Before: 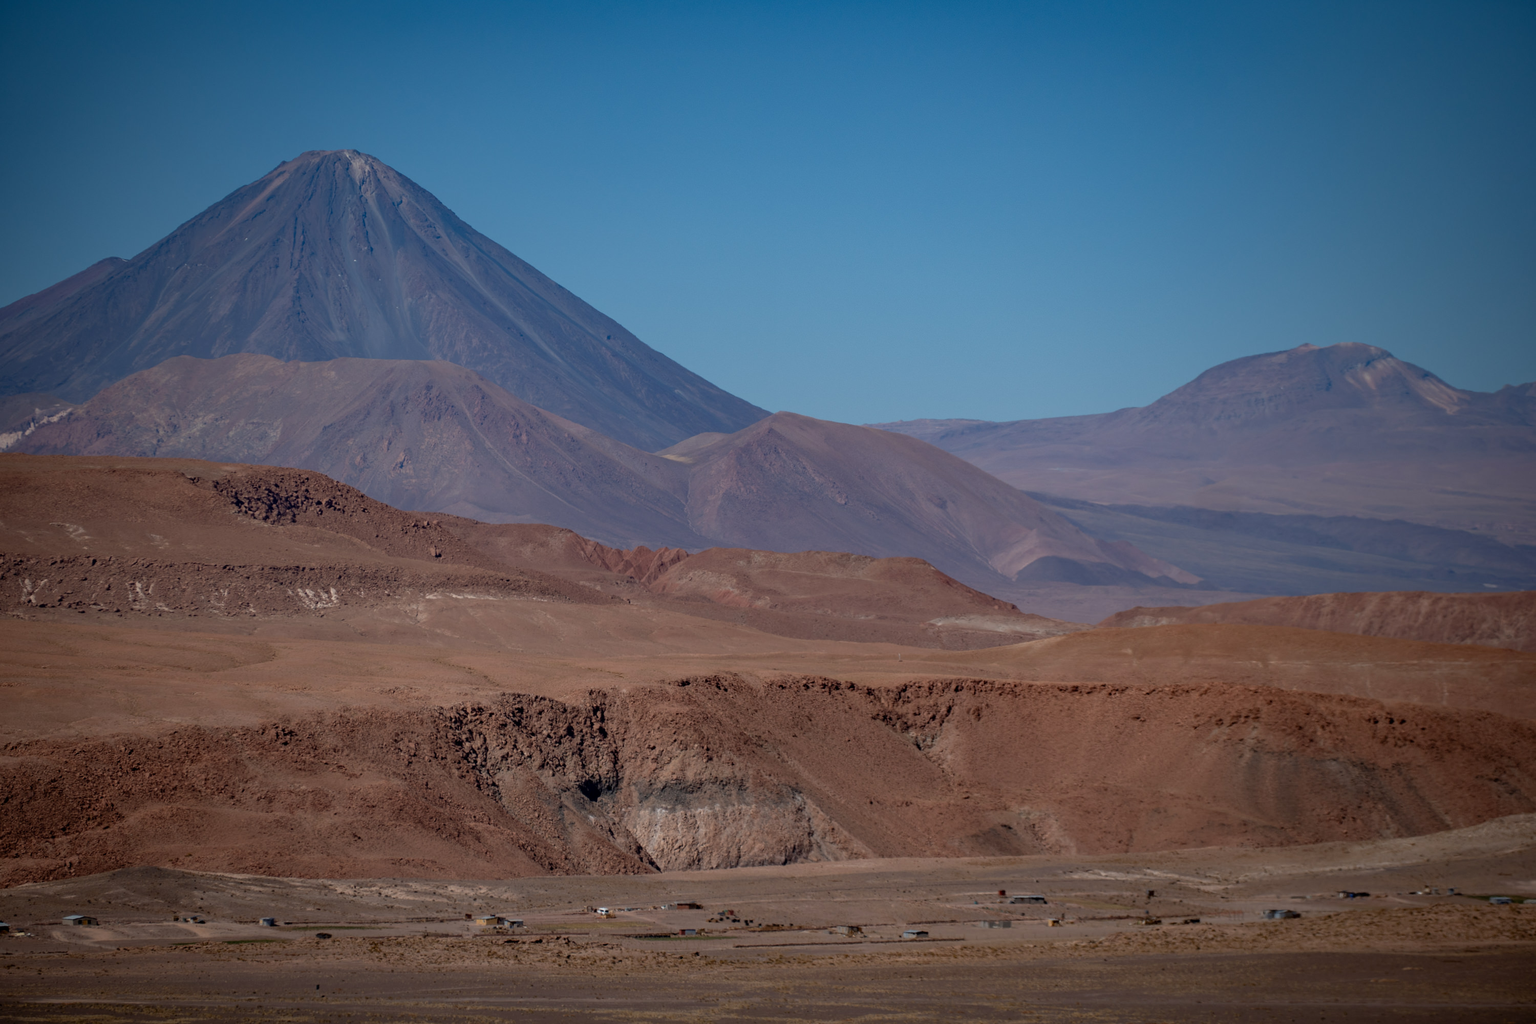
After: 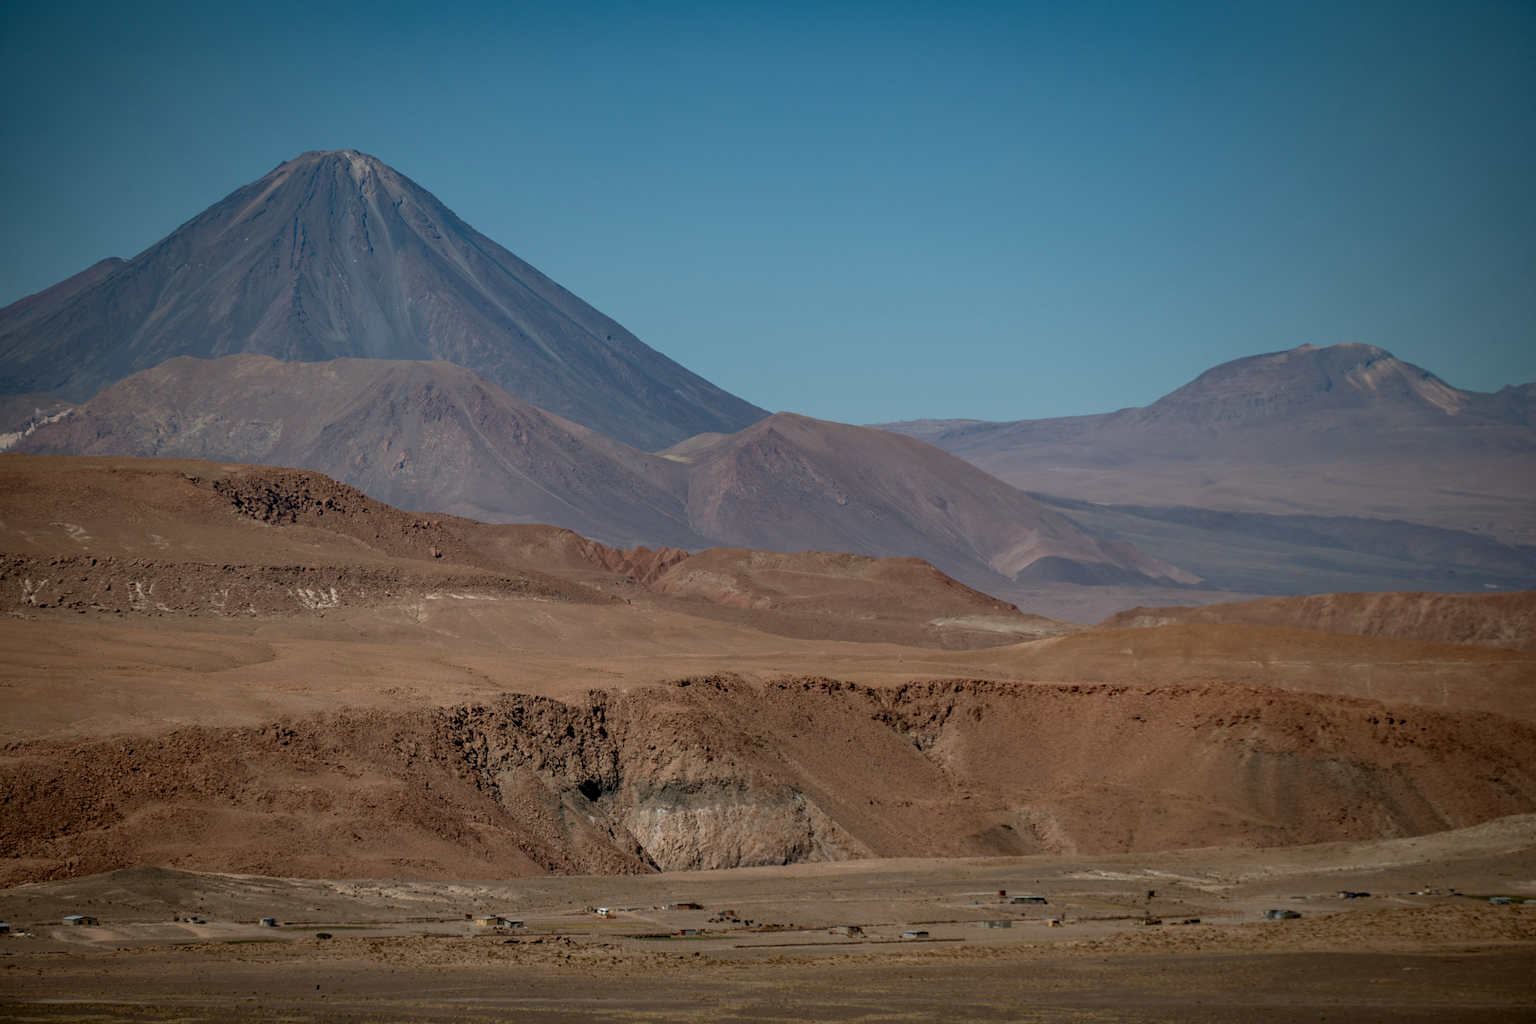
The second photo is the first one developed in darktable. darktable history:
color balance: mode lift, gamma, gain (sRGB), lift [1.04, 1, 1, 0.97], gamma [1.01, 1, 1, 0.97], gain [0.96, 1, 1, 0.97]
local contrast: on, module defaults
